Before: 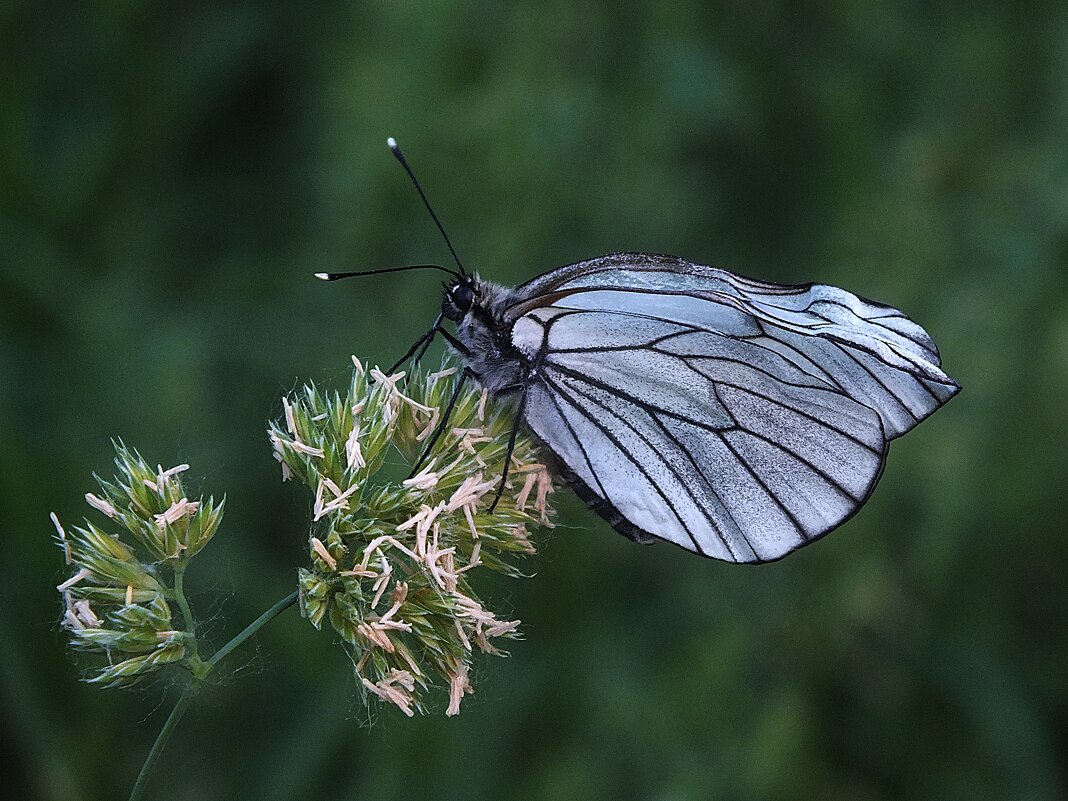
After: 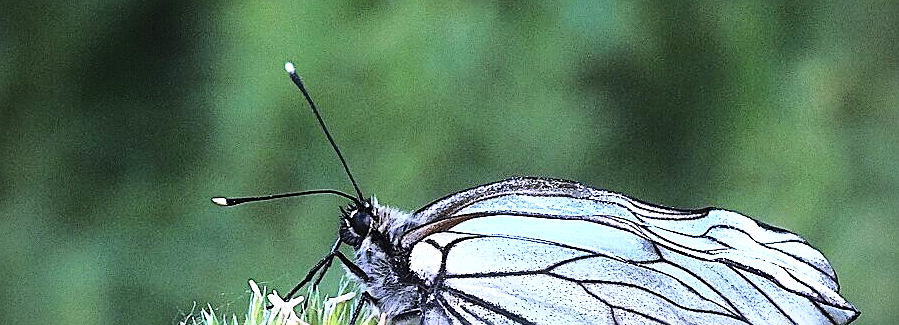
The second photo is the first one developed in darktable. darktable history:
exposure: exposure 1.091 EV, compensate highlight preservation false
crop and rotate: left 9.627%, top 9.503%, right 6.122%, bottom 49.856%
base curve: curves: ch0 [(0, 0) (0.028, 0.03) (0.121, 0.232) (0.46, 0.748) (0.859, 0.968) (1, 1)]
sharpen: on, module defaults
tone equalizer: edges refinement/feathering 500, mask exposure compensation -1.57 EV, preserve details no
vignetting: on, module defaults
